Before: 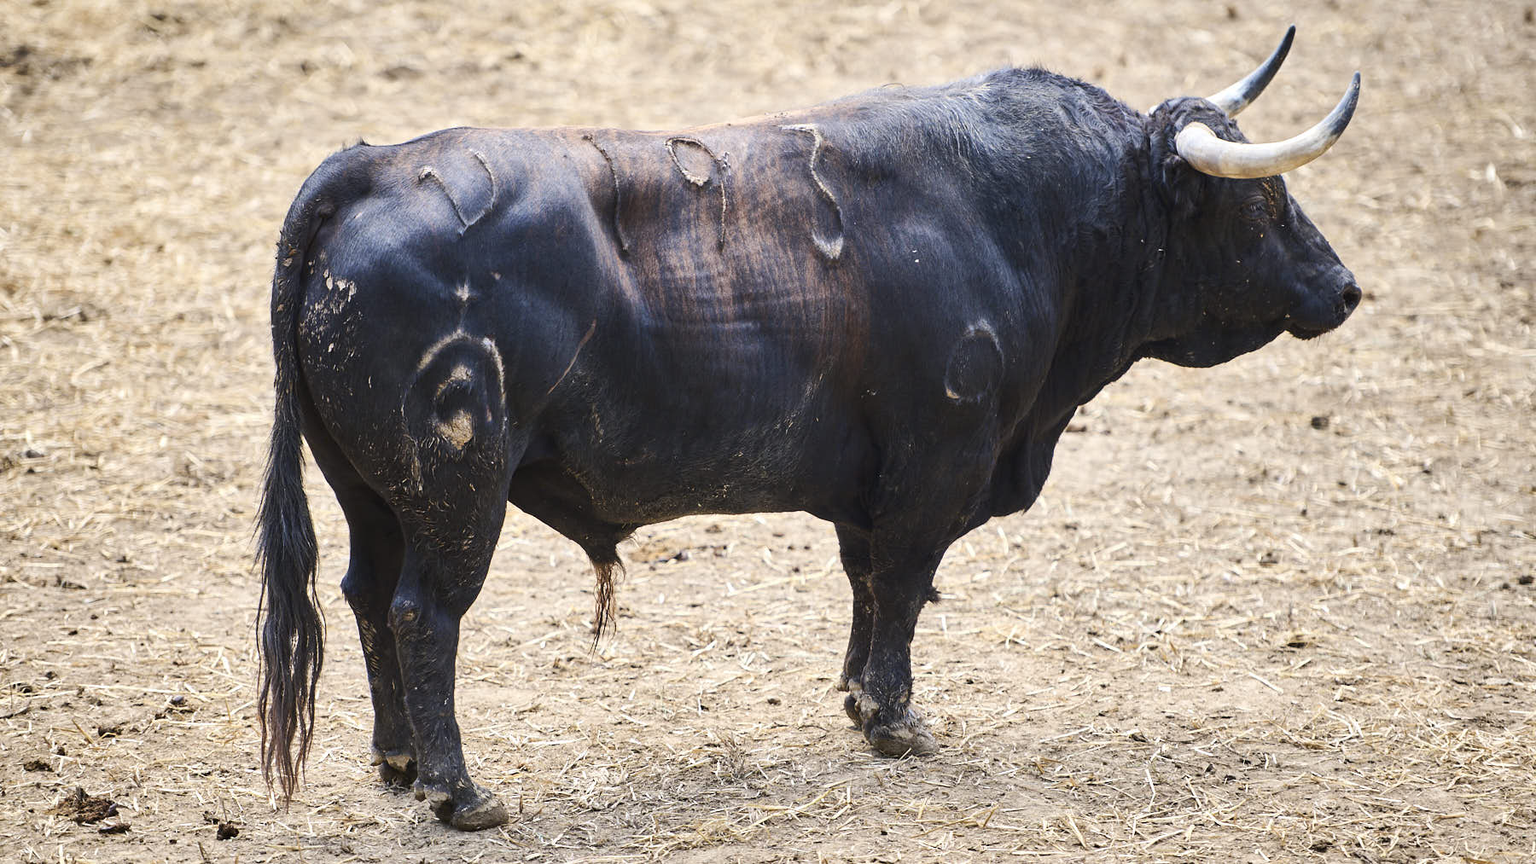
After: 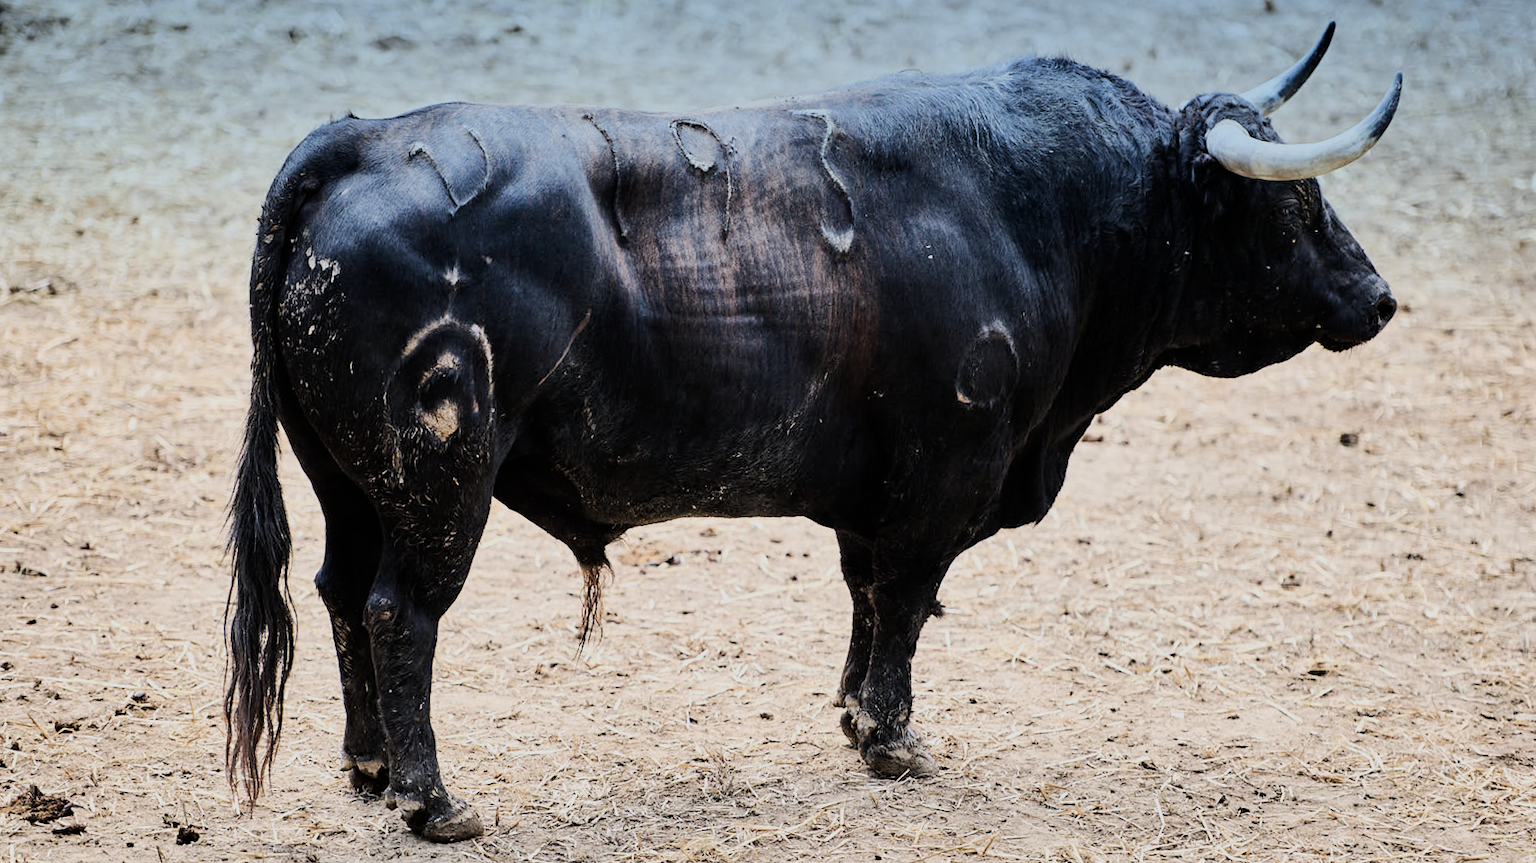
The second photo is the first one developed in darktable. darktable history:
crop and rotate: angle -1.69°
graduated density: density 2.02 EV, hardness 44%, rotation 0.374°, offset 8.21, hue 208.8°, saturation 97%
filmic rgb: black relative exposure -7.65 EV, white relative exposure 4.56 EV, hardness 3.61, contrast 1.25
color zones: curves: ch1 [(0, 0.523) (0.143, 0.545) (0.286, 0.52) (0.429, 0.506) (0.571, 0.503) (0.714, 0.503) (0.857, 0.508) (1, 0.523)]
contrast brightness saturation: contrast 0.06, brightness -0.01, saturation -0.23
